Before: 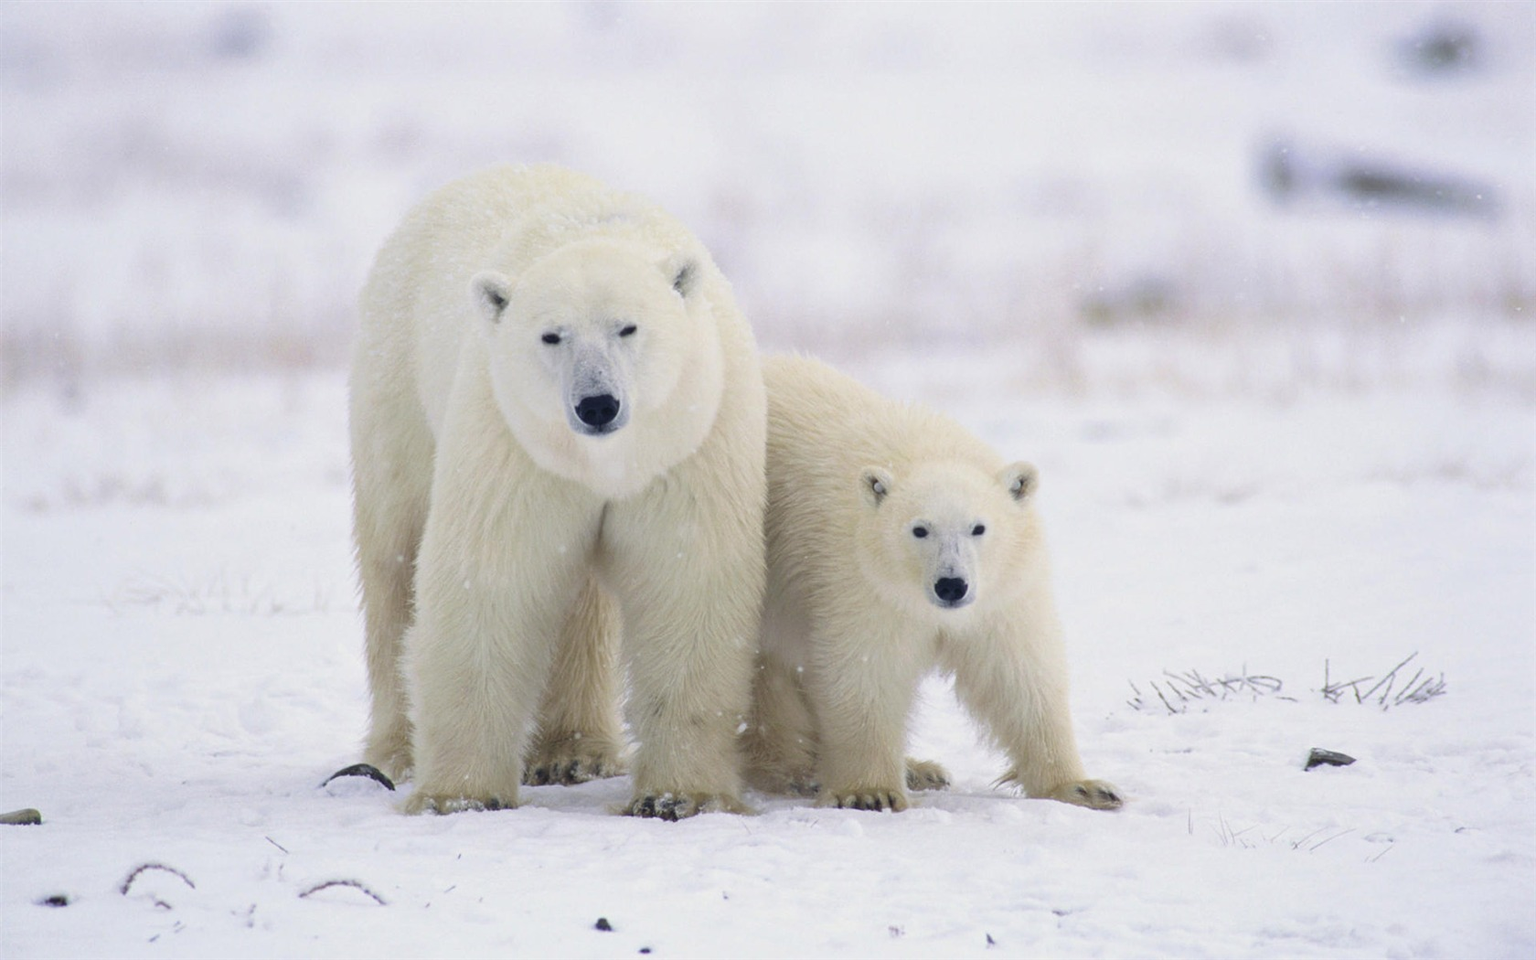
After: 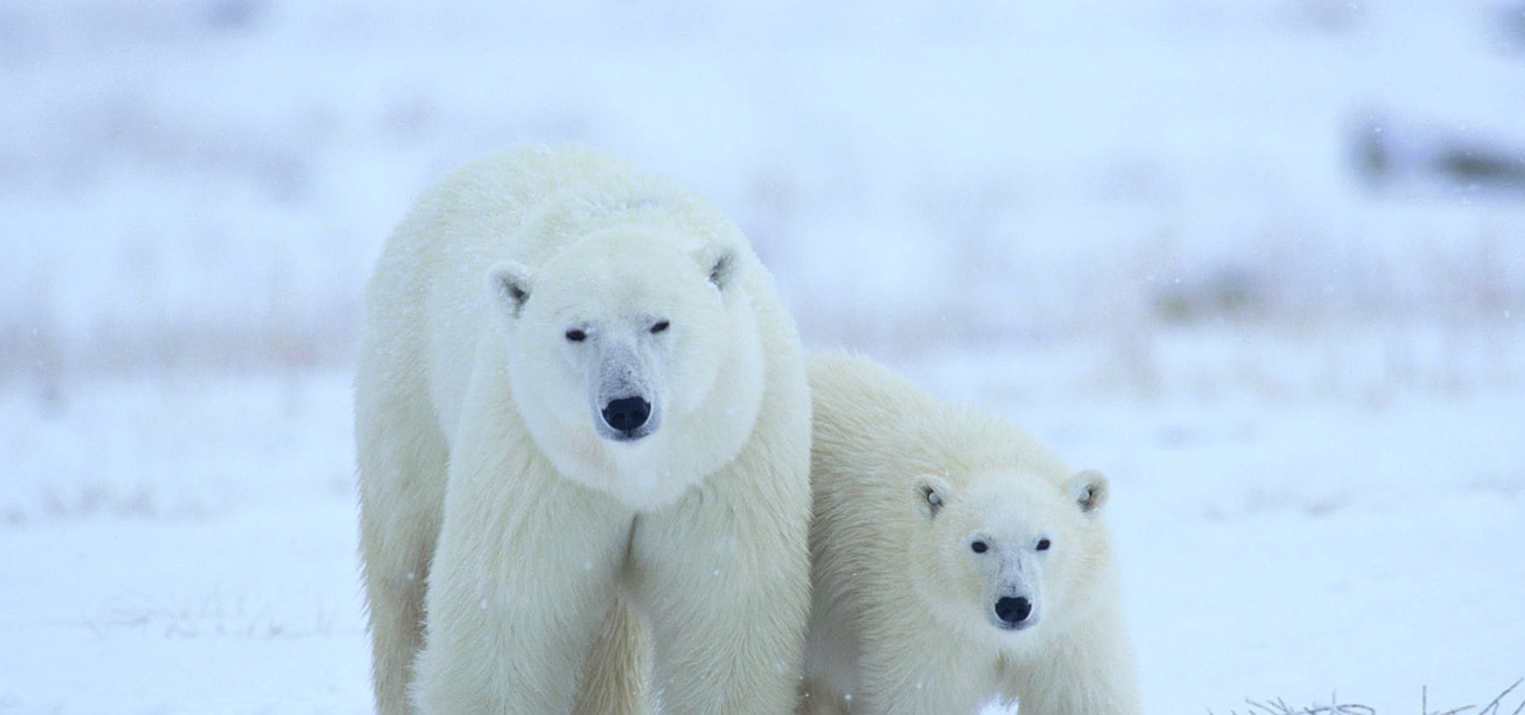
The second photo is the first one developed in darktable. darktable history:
crop: left 1.621%, top 3.426%, right 7.594%, bottom 28.431%
sharpen: amount 0.213
color calibration: illuminant F (fluorescent), F source F9 (Cool White Deluxe 4150 K) – high CRI, x 0.374, y 0.373, temperature 4152.55 K
